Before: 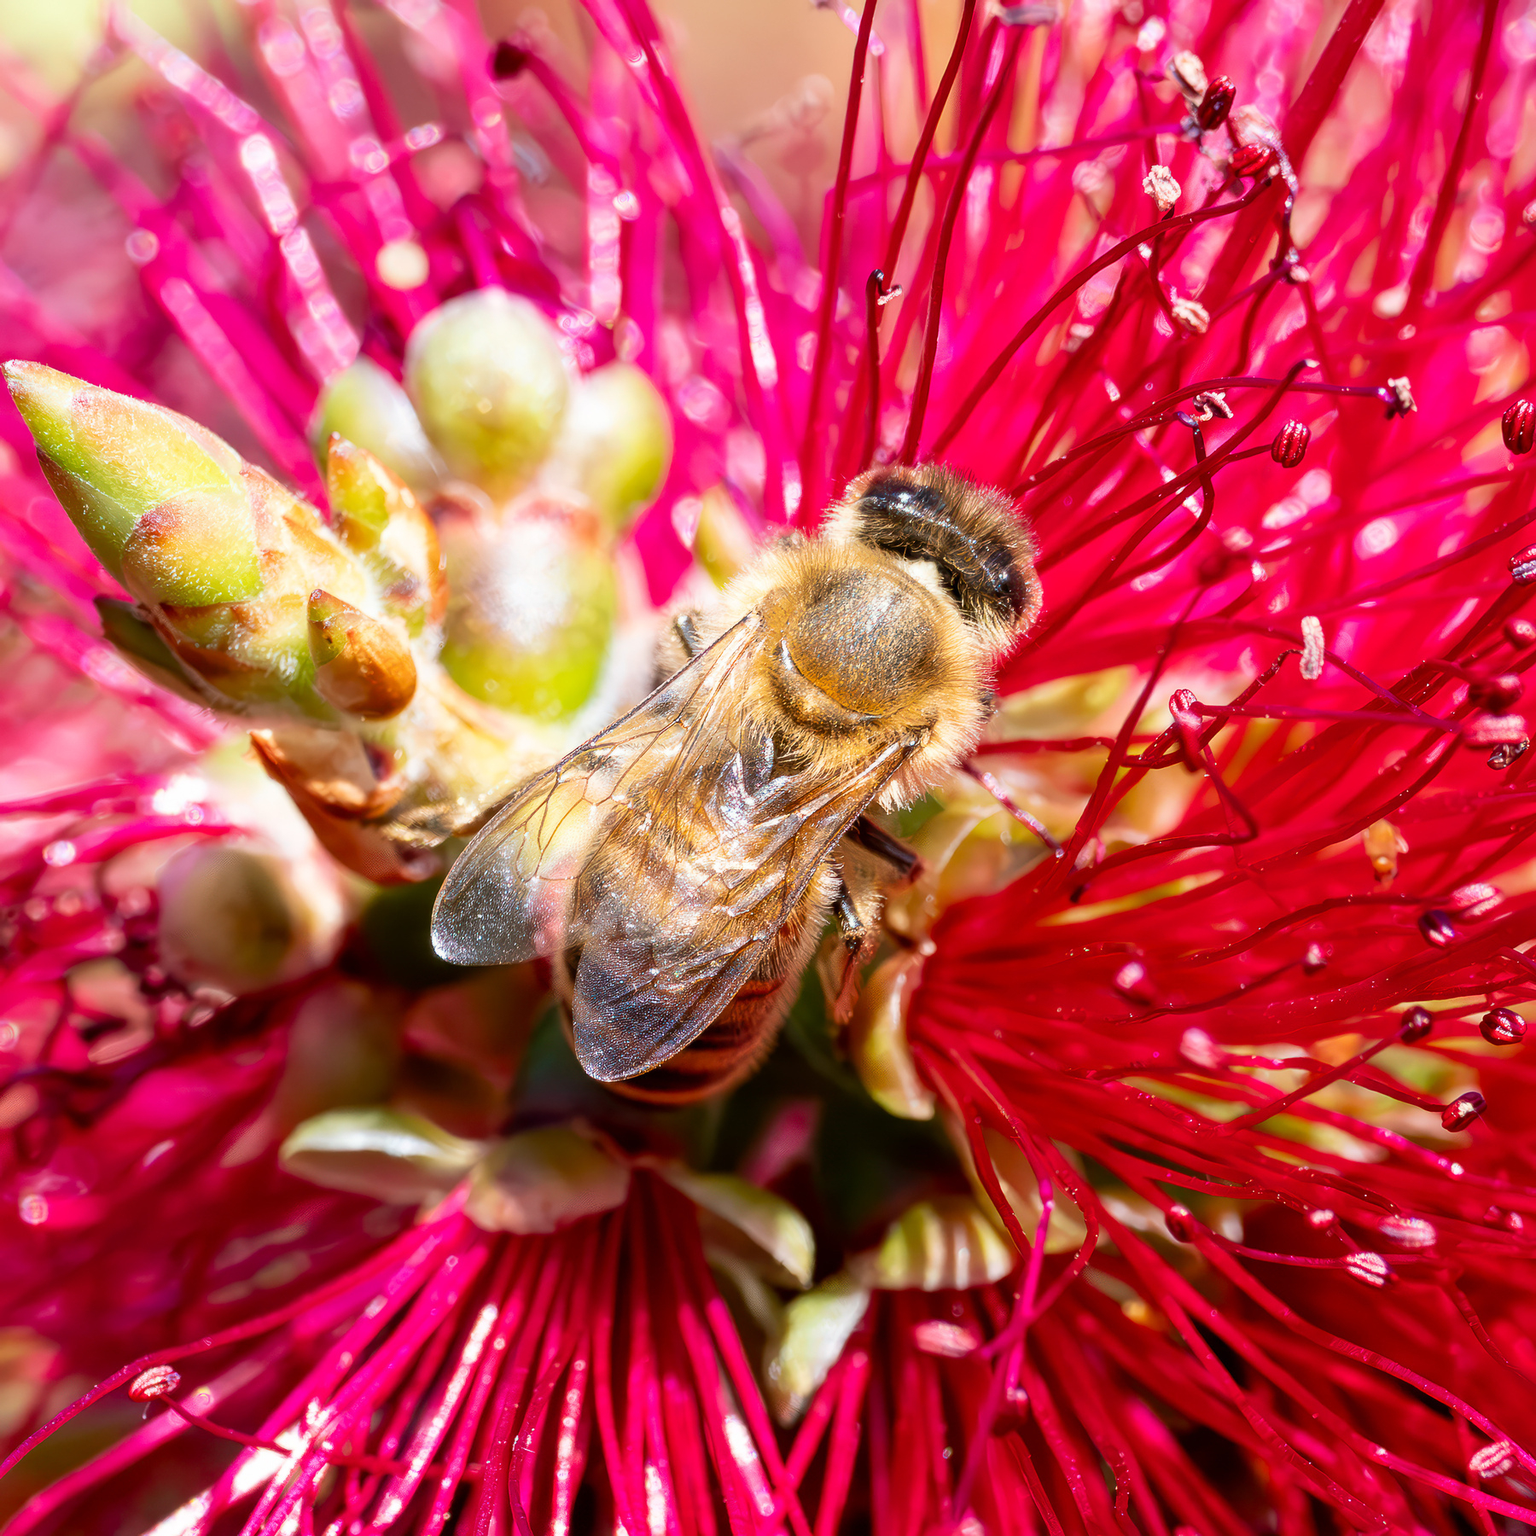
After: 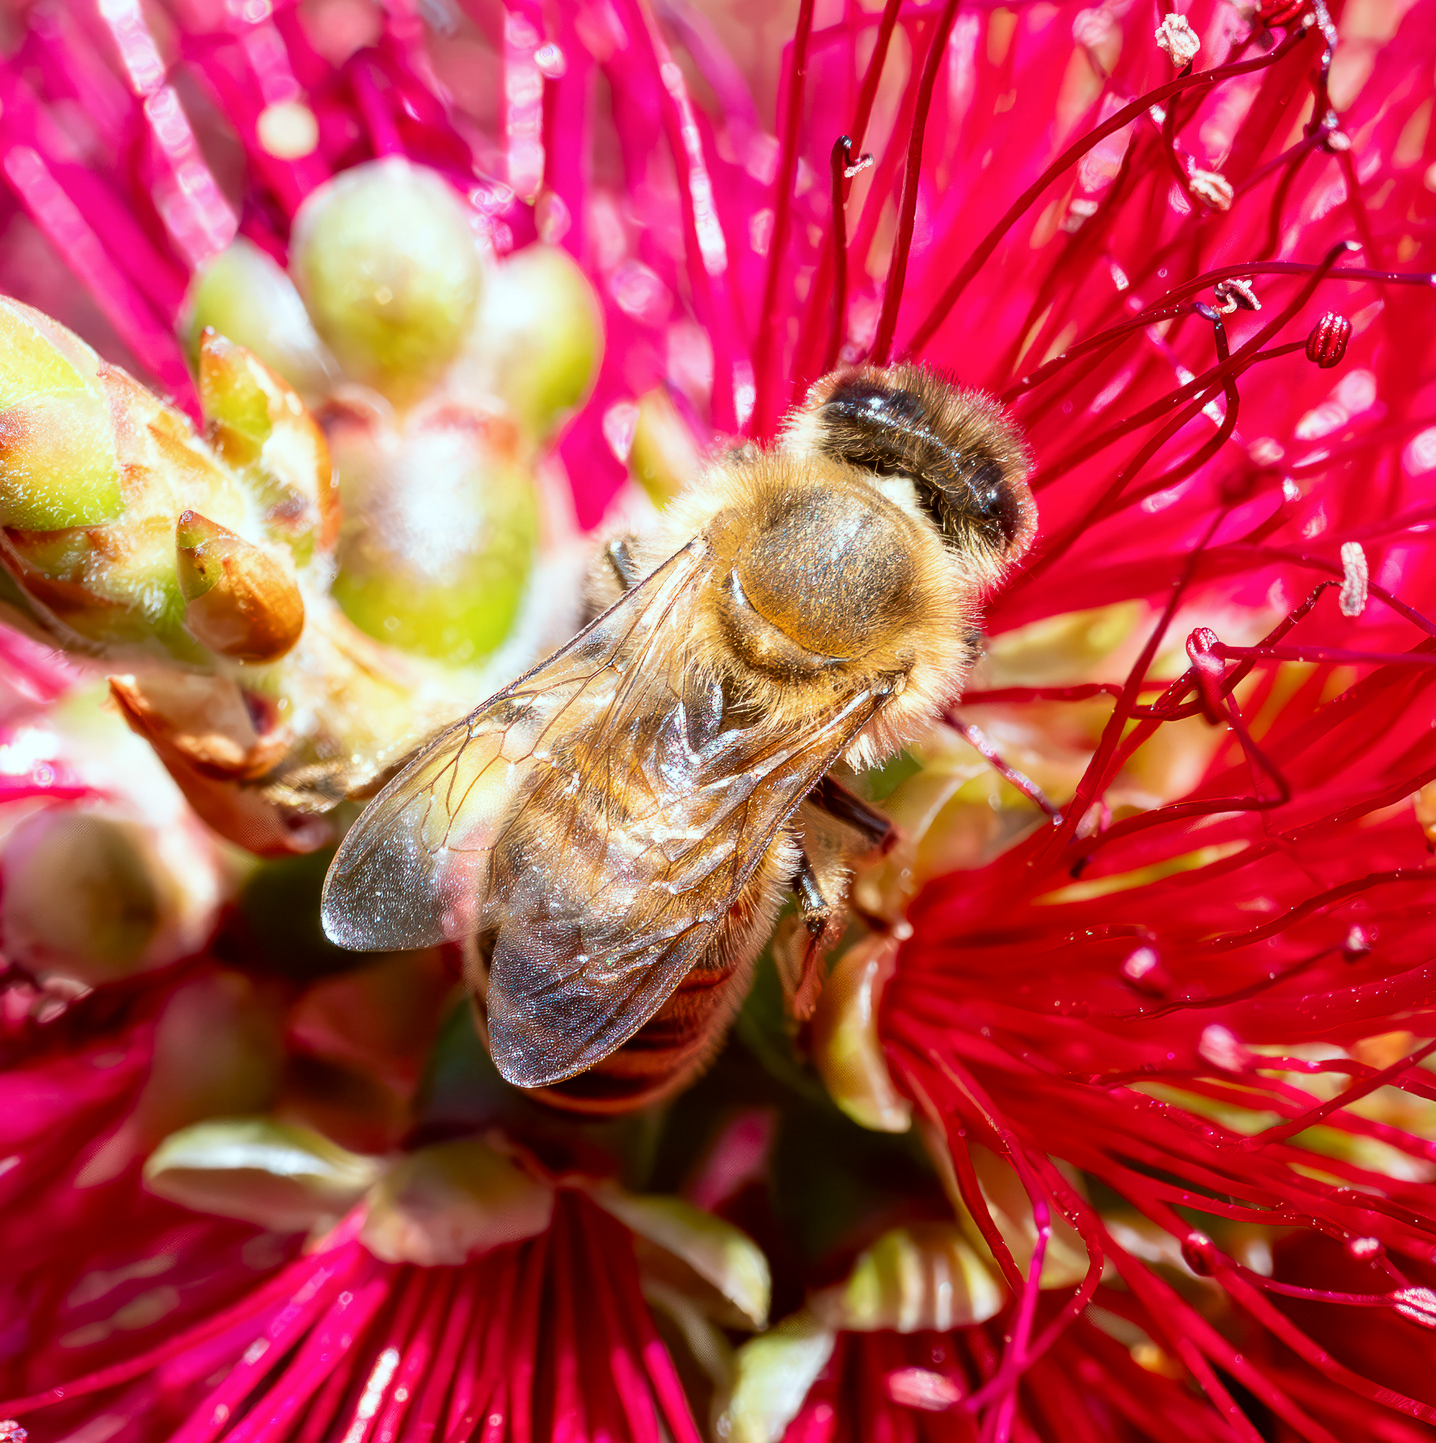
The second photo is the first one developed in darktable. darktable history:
crop and rotate: left 10.252%, top 10.038%, right 9.929%, bottom 9.769%
color correction: highlights a* -4.89, highlights b* -3.46, shadows a* 4.15, shadows b* 4.26
